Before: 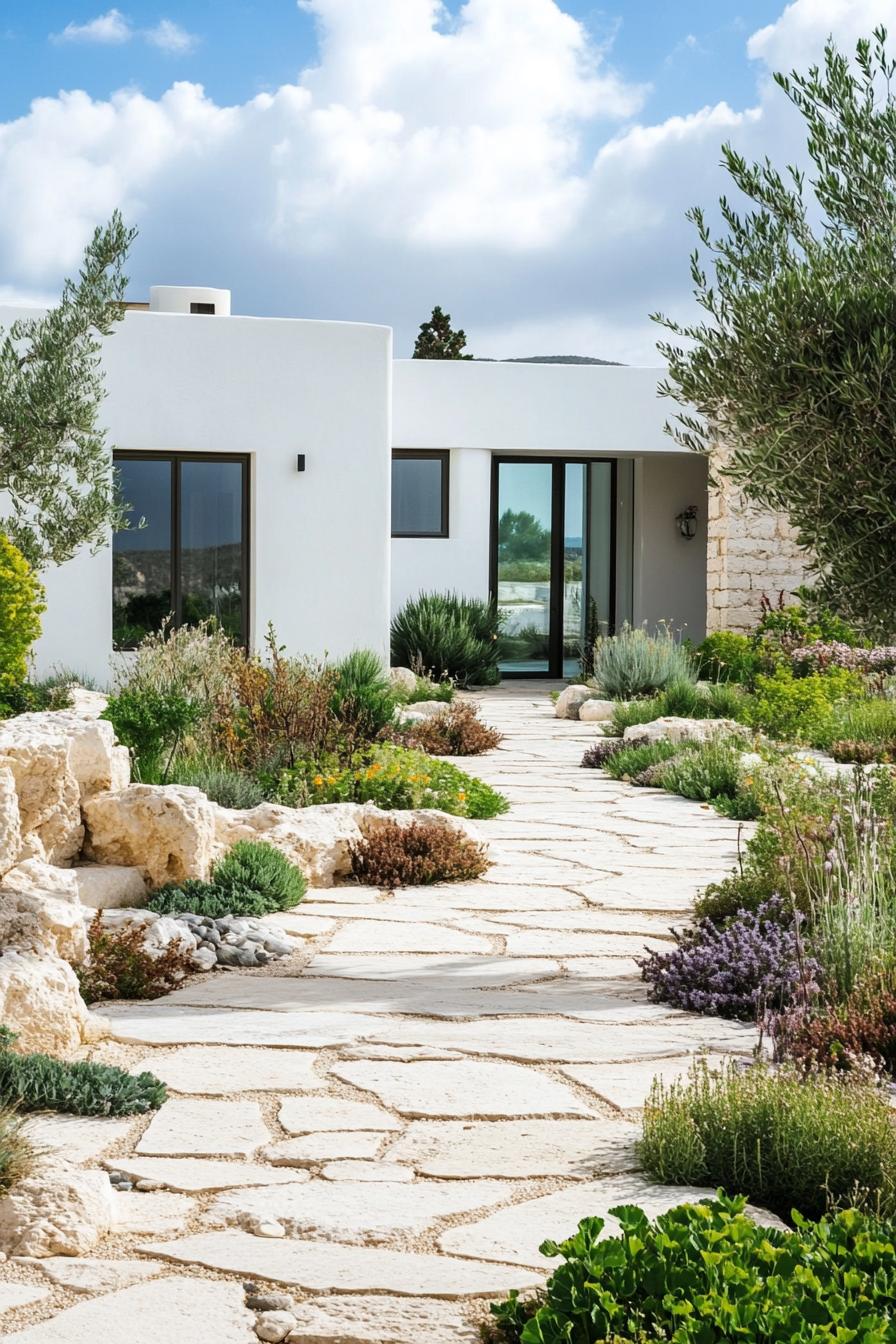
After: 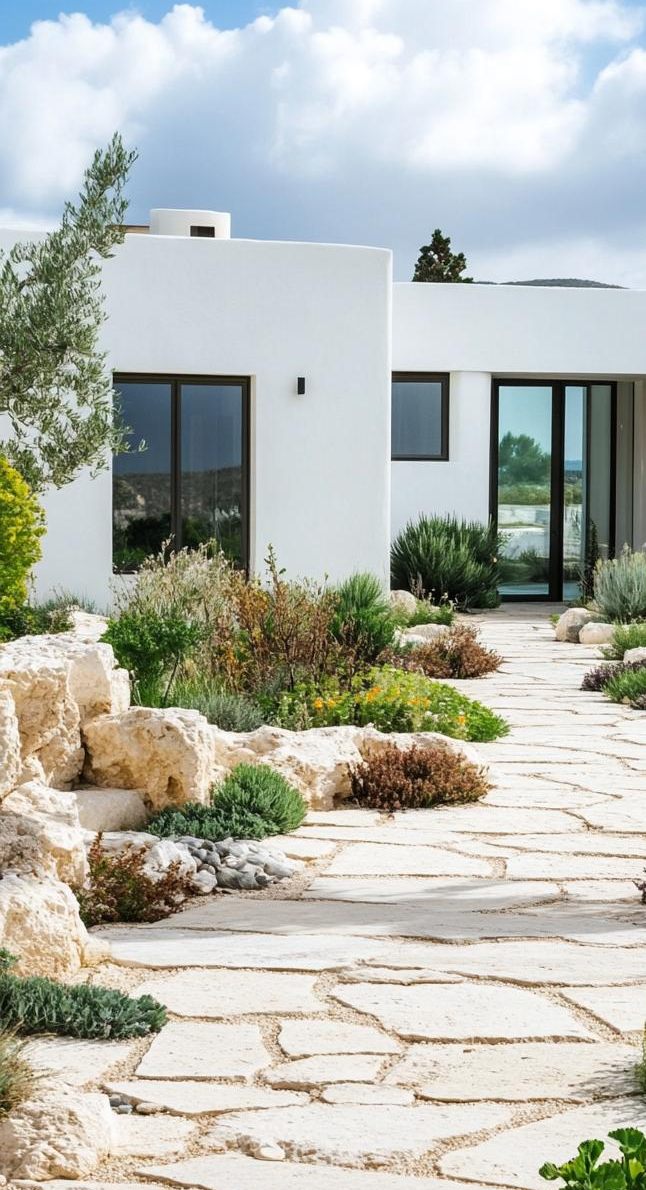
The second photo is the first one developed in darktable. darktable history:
crop: top 5.748%, right 27.881%, bottom 5.692%
